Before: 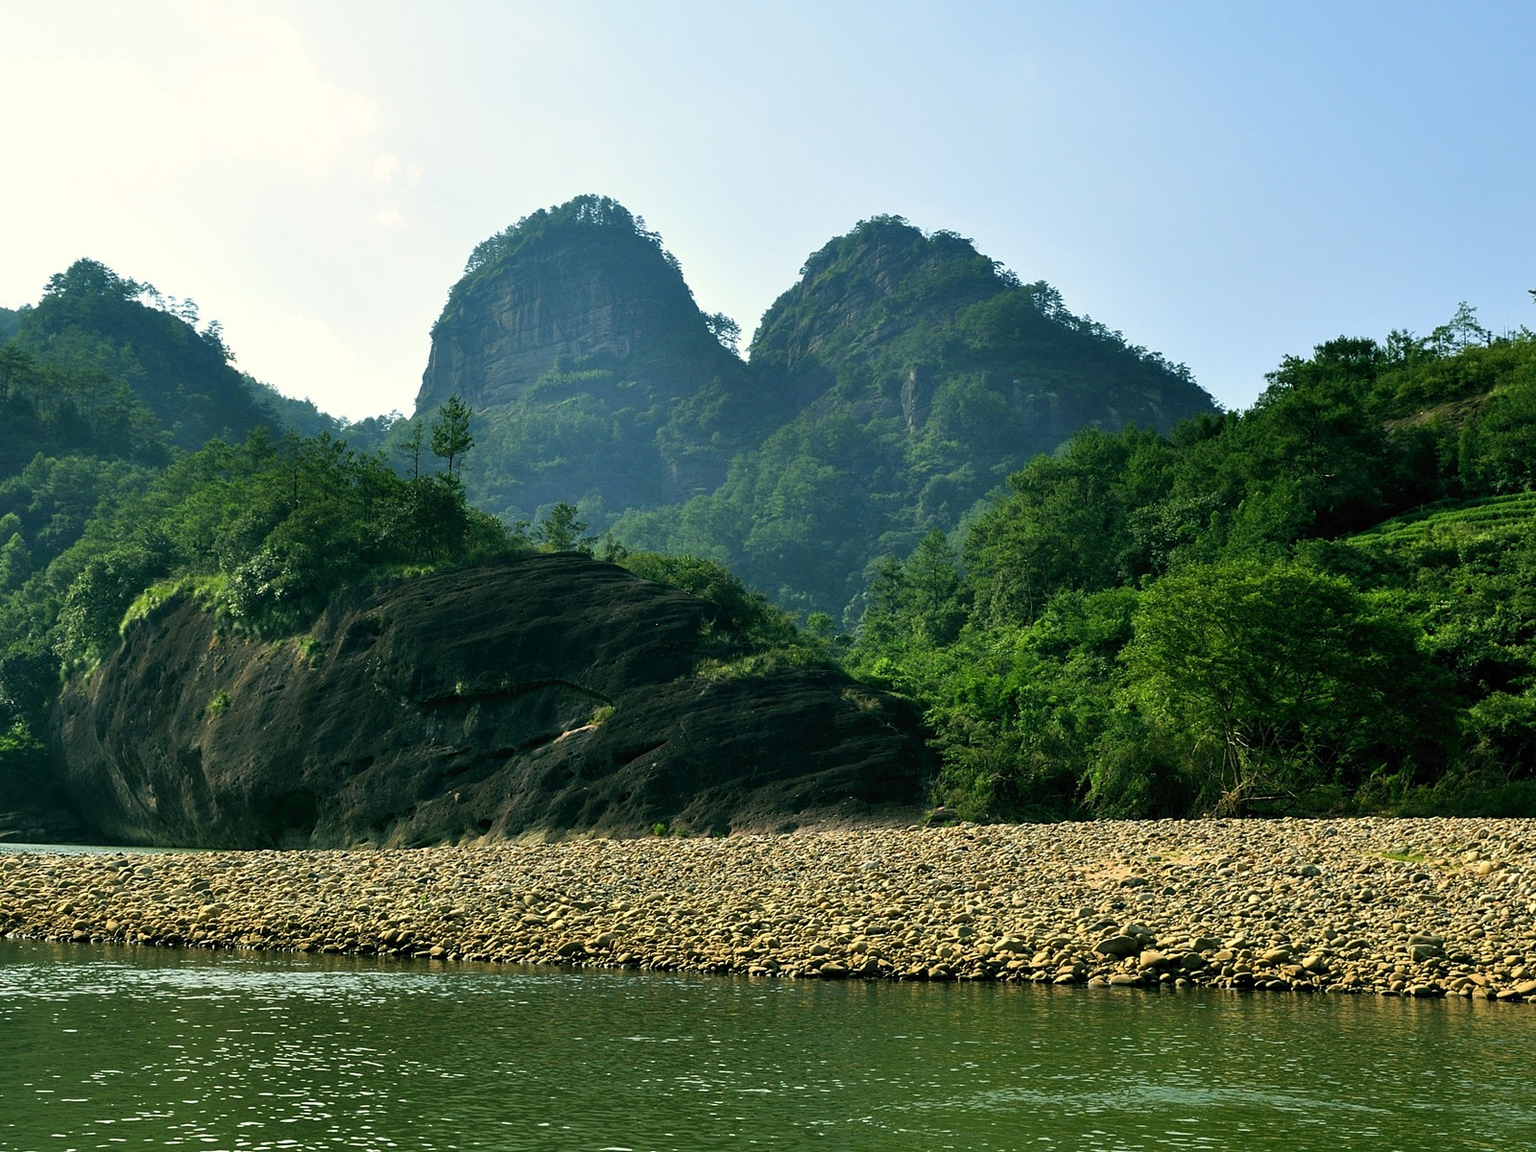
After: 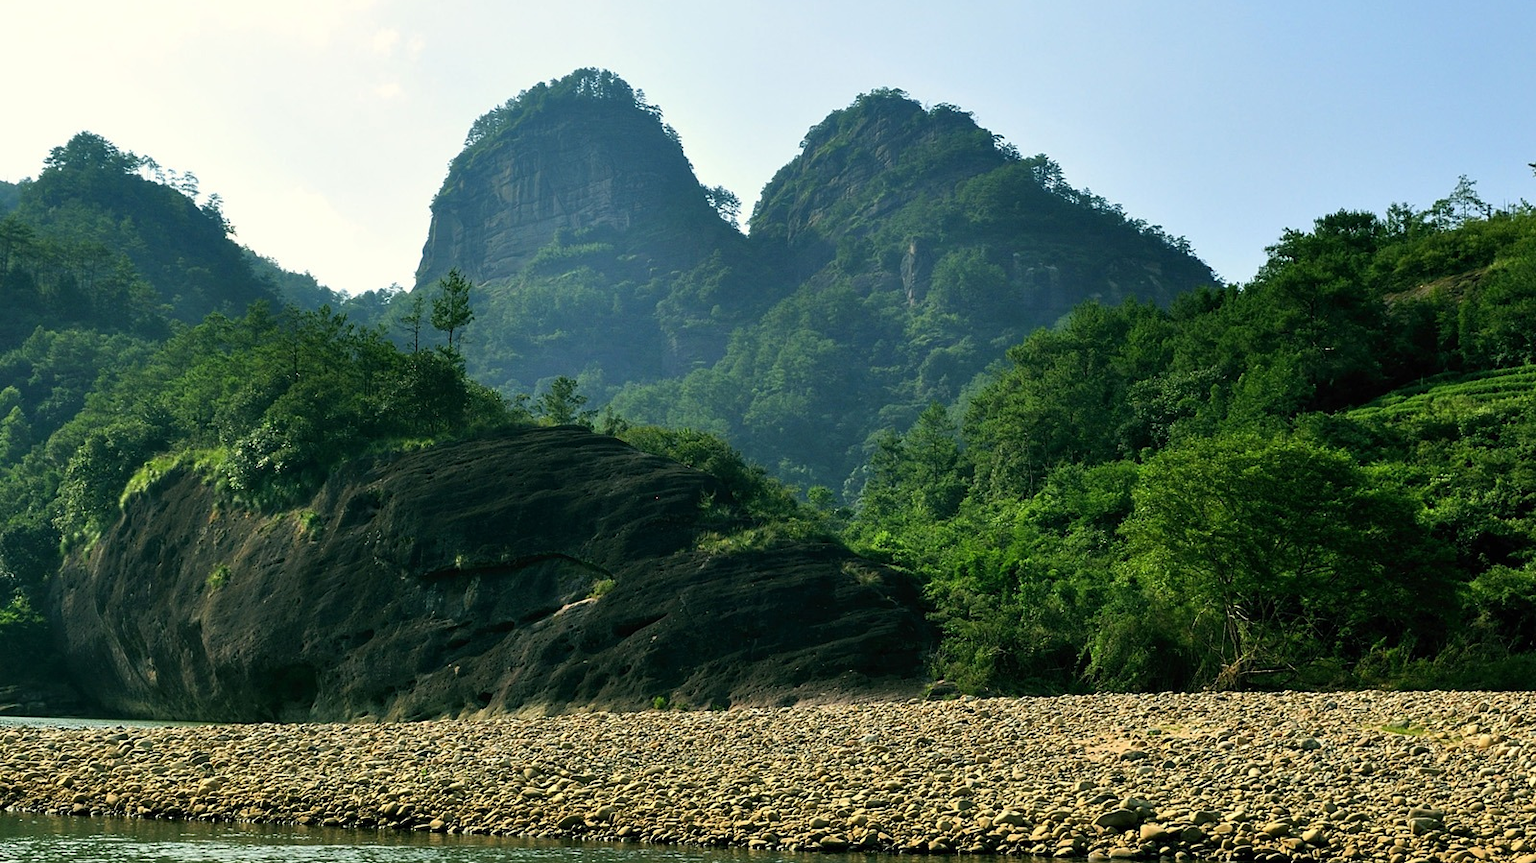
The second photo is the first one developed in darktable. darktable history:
crop: top 11.064%, bottom 13.965%
